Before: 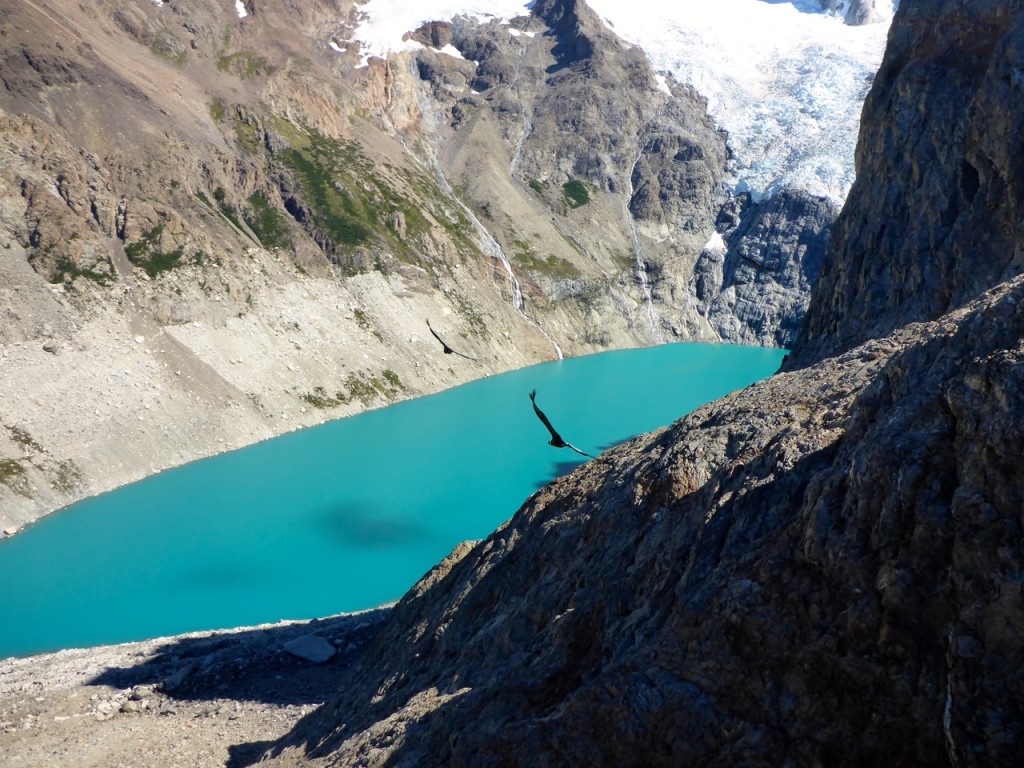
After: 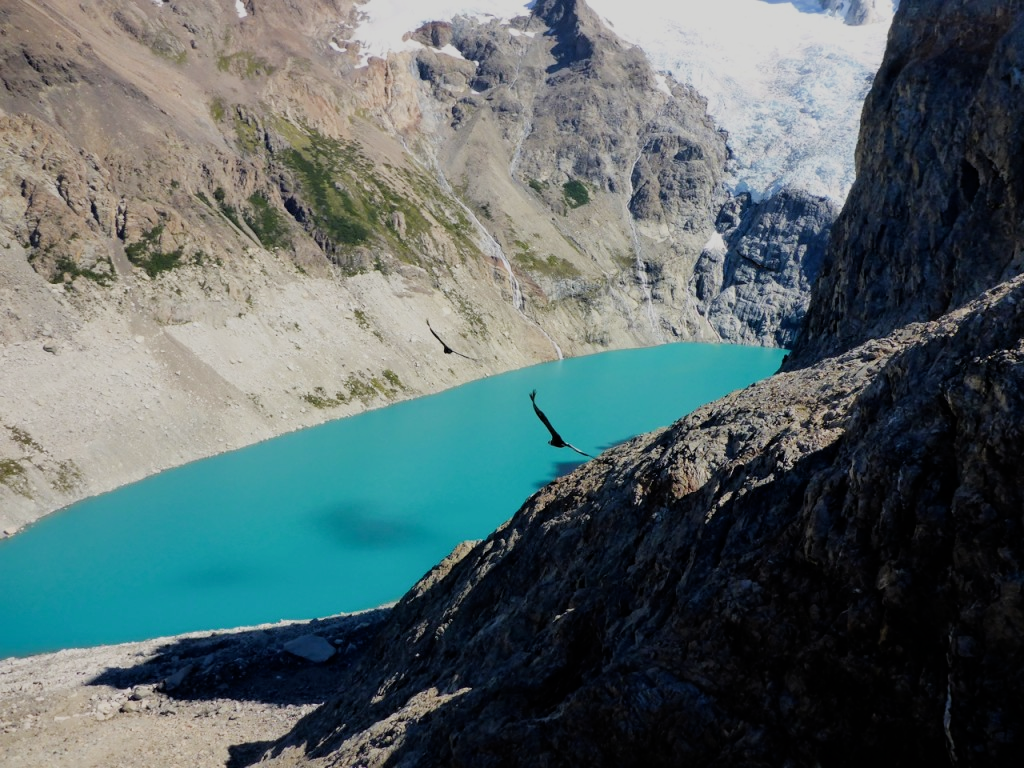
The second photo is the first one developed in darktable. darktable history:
filmic rgb: black relative exposure -7.65 EV, white relative exposure 4.56 EV, hardness 3.61, enable highlight reconstruction true
